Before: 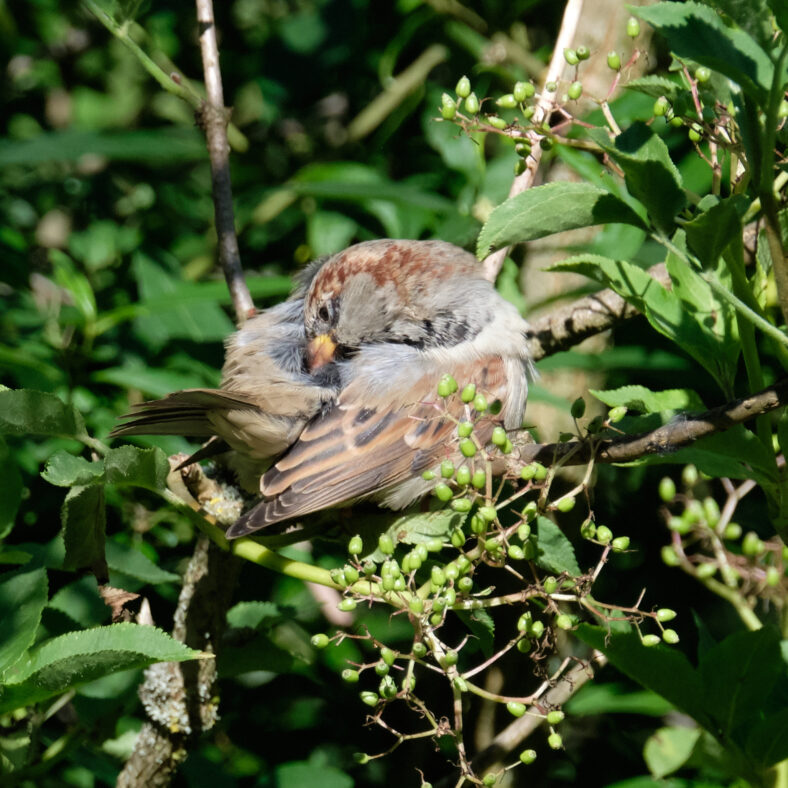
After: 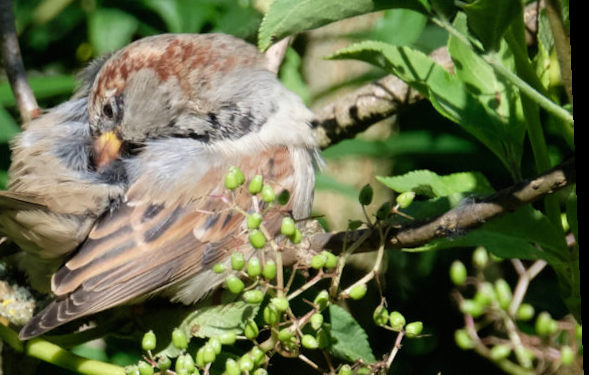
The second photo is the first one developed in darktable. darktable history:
crop and rotate: left 27.938%, top 27.046%, bottom 27.046%
rotate and perspective: rotation -2.29°, automatic cropping off
